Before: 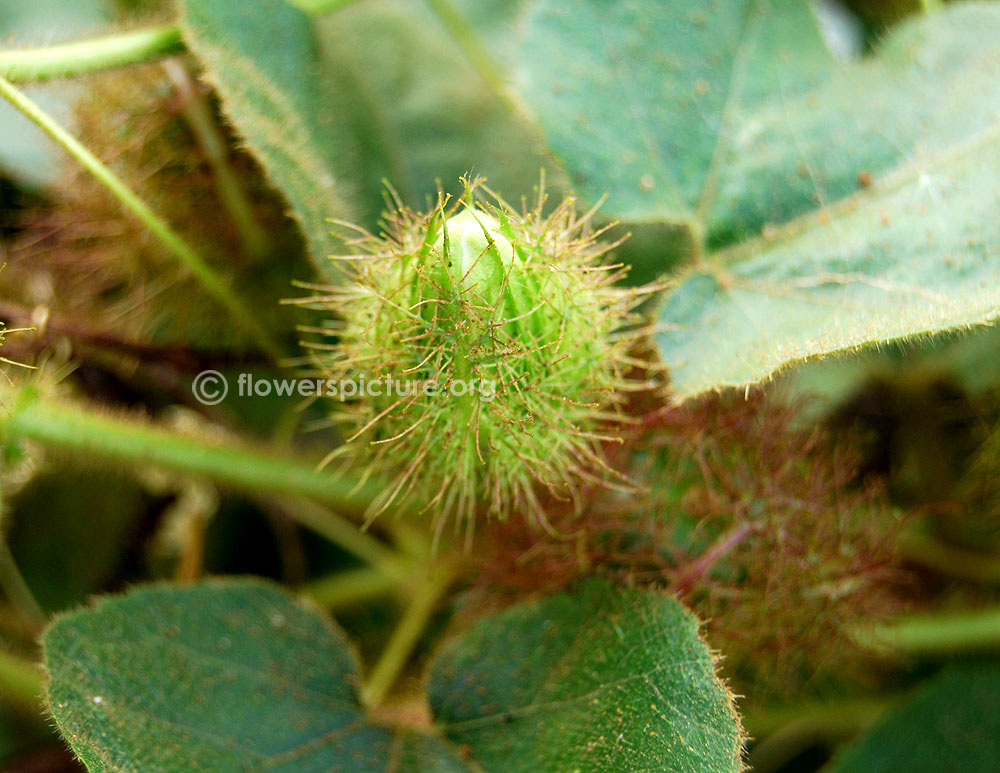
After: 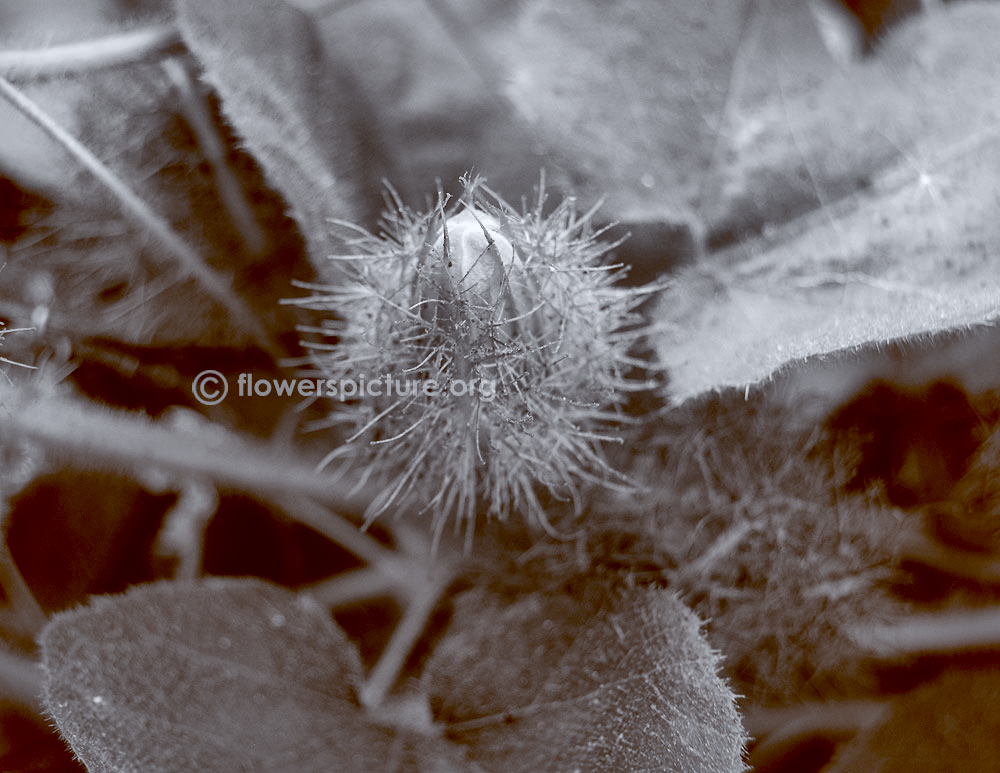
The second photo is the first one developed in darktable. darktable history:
local contrast: mode bilateral grid, contrast 20, coarseness 50, detail 140%, midtone range 0.2
color balance: lift [1, 1.015, 1.004, 0.985], gamma [1, 0.958, 0.971, 1.042], gain [1, 0.956, 0.977, 1.044]
color correction: saturation 1.1
shadows and highlights: on, module defaults
color calibration: output gray [0.253, 0.26, 0.487, 0], gray › normalize channels true, illuminant same as pipeline (D50), adaptation XYZ, x 0.346, y 0.359, gamut compression 0
